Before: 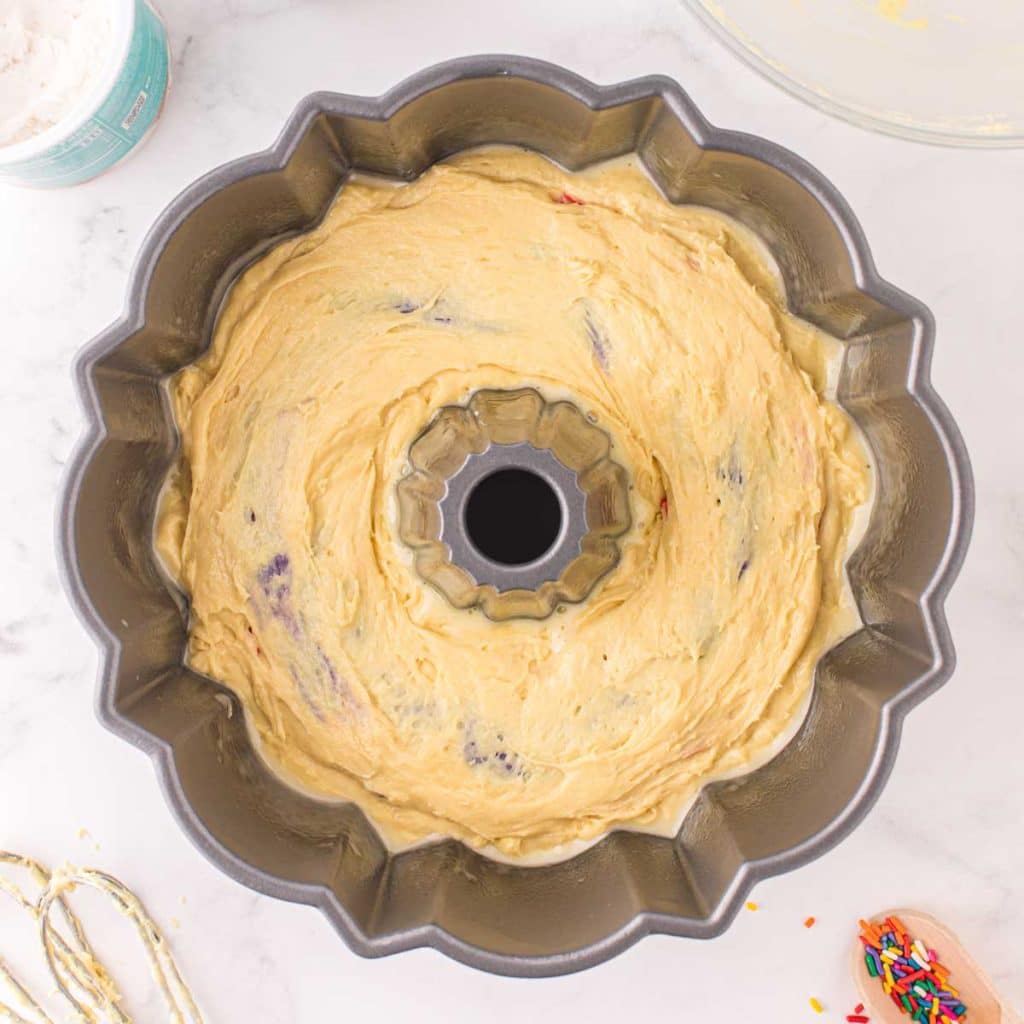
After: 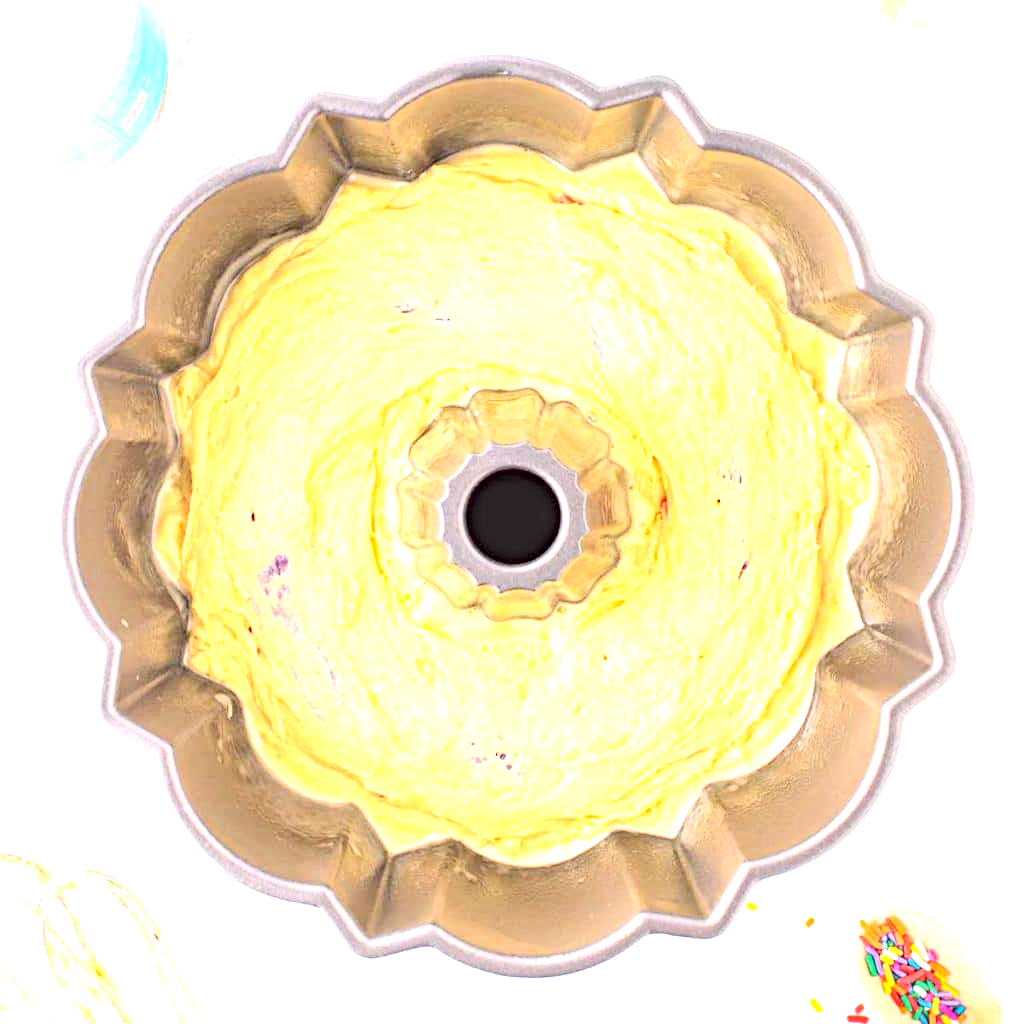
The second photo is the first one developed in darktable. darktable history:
haze removal: strength 0.294, distance 0.256, compatibility mode true, adaptive false
tone curve: curves: ch0 [(0, 0) (0.004, 0.001) (0.133, 0.112) (0.325, 0.362) (0.832, 0.893) (1, 1)], color space Lab, independent channels, preserve colors none
exposure: black level correction 0, exposure 1.521 EV, compensate highlight preservation false
